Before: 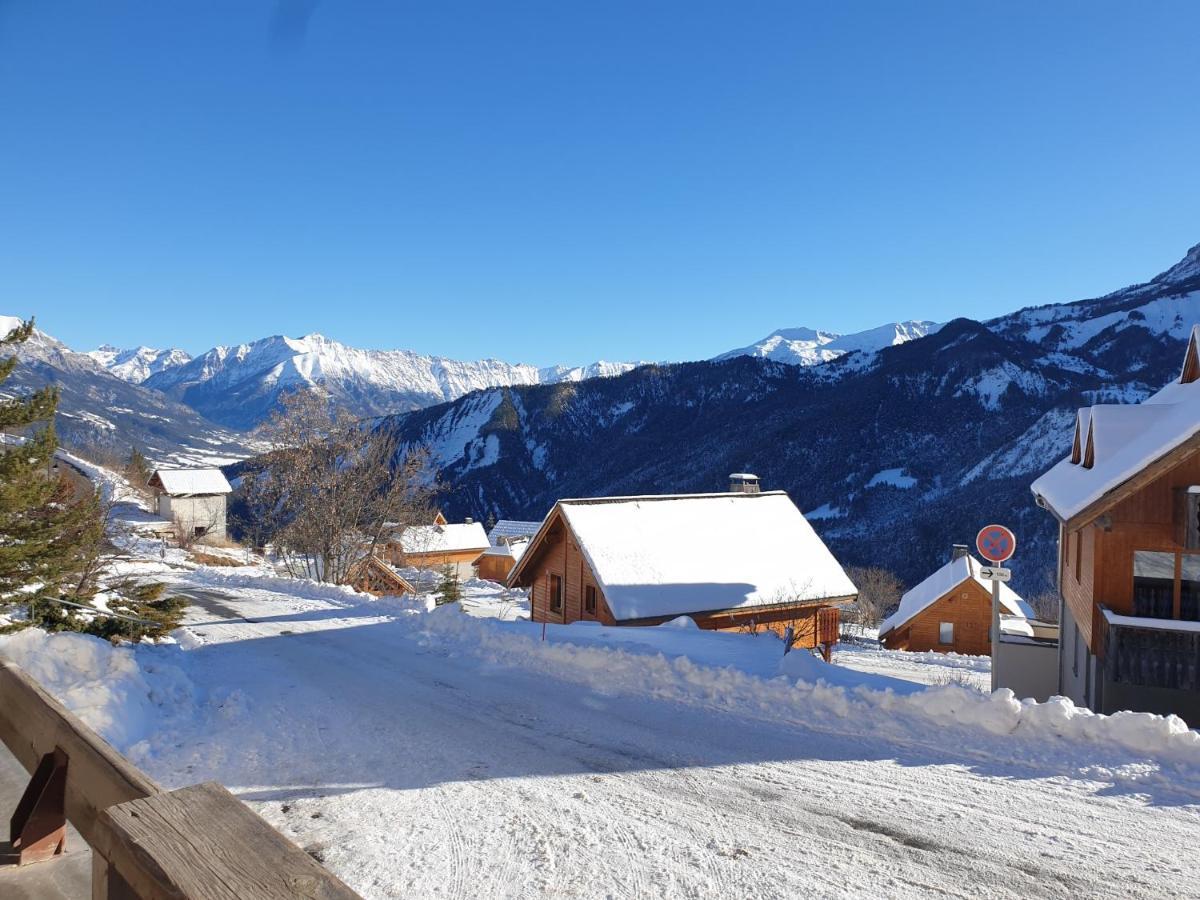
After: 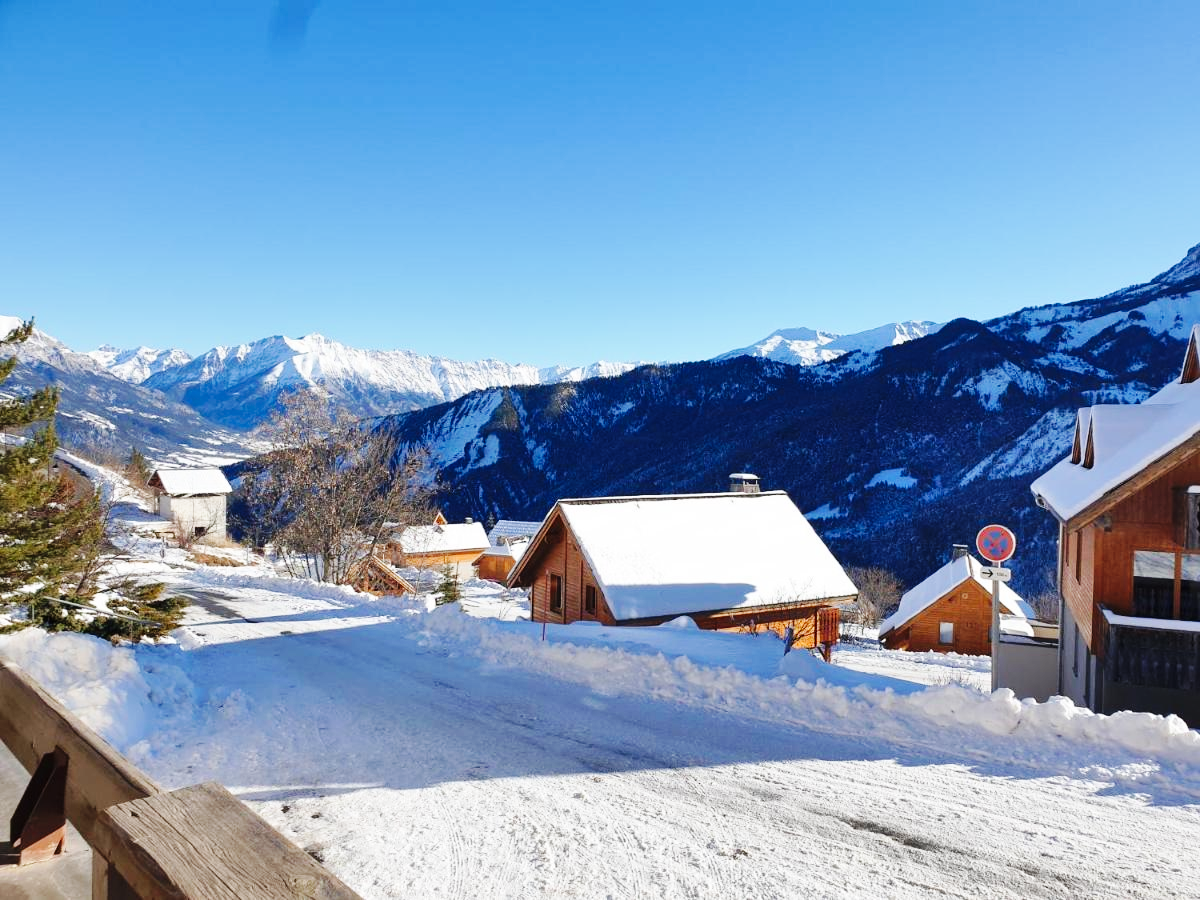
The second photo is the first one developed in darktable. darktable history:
shadows and highlights: shadows 75, highlights -25, soften with gaussian
base curve: curves: ch0 [(0, 0) (0.032, 0.025) (0.121, 0.166) (0.206, 0.329) (0.605, 0.79) (1, 1)], preserve colors none
